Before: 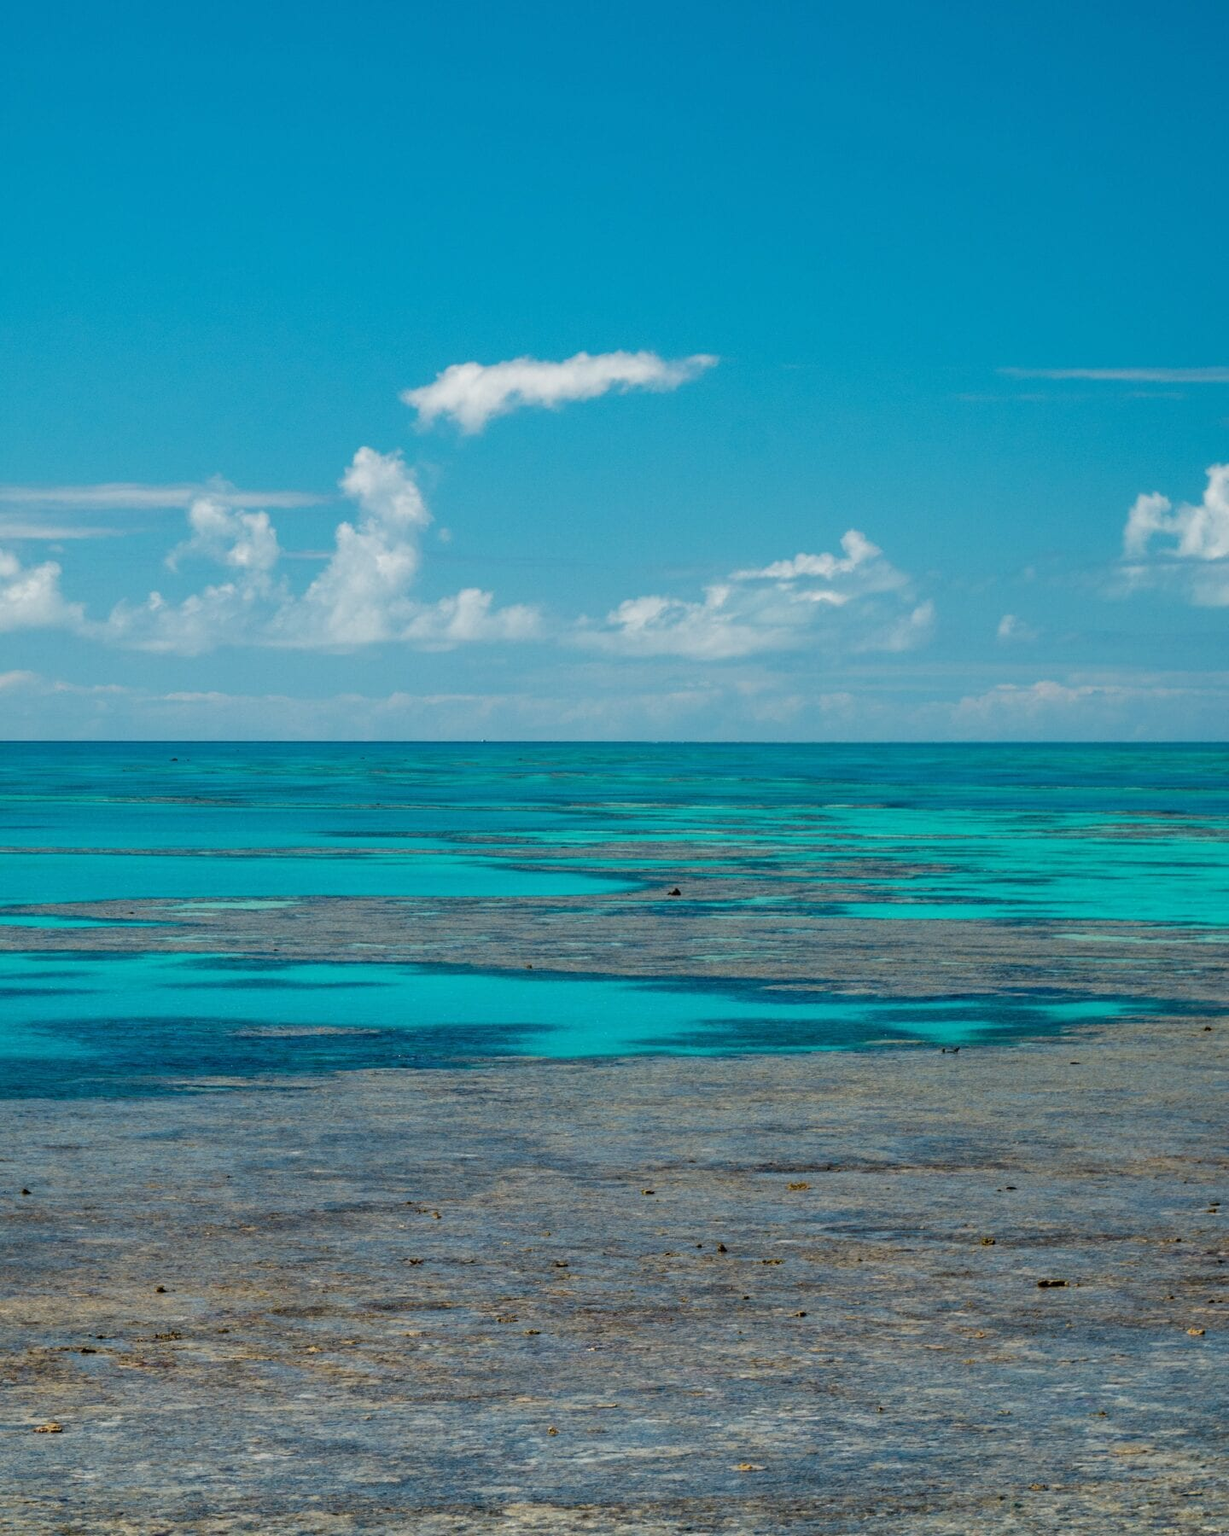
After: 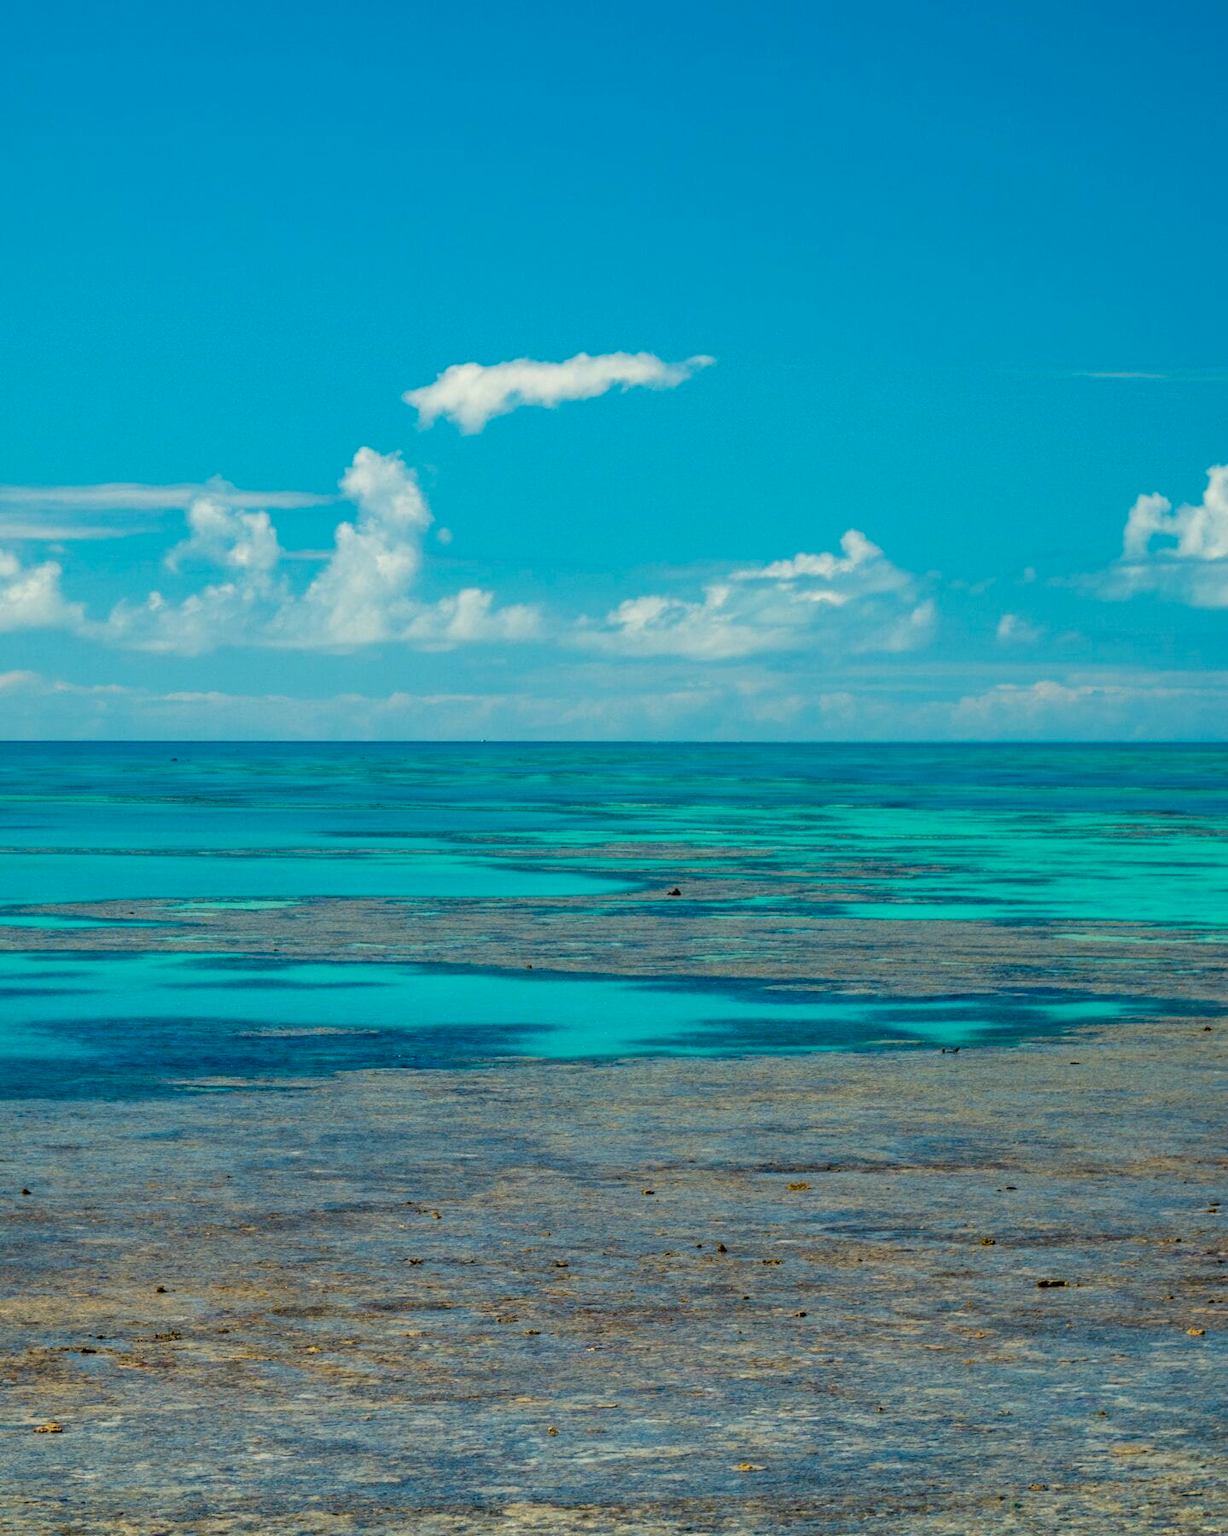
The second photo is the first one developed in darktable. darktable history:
color balance rgb: highlights gain › luminance 6.132%, highlights gain › chroma 2.589%, highlights gain › hue 91.36°, perceptual saturation grading › global saturation 19.577%, global vibrance 24.894%
